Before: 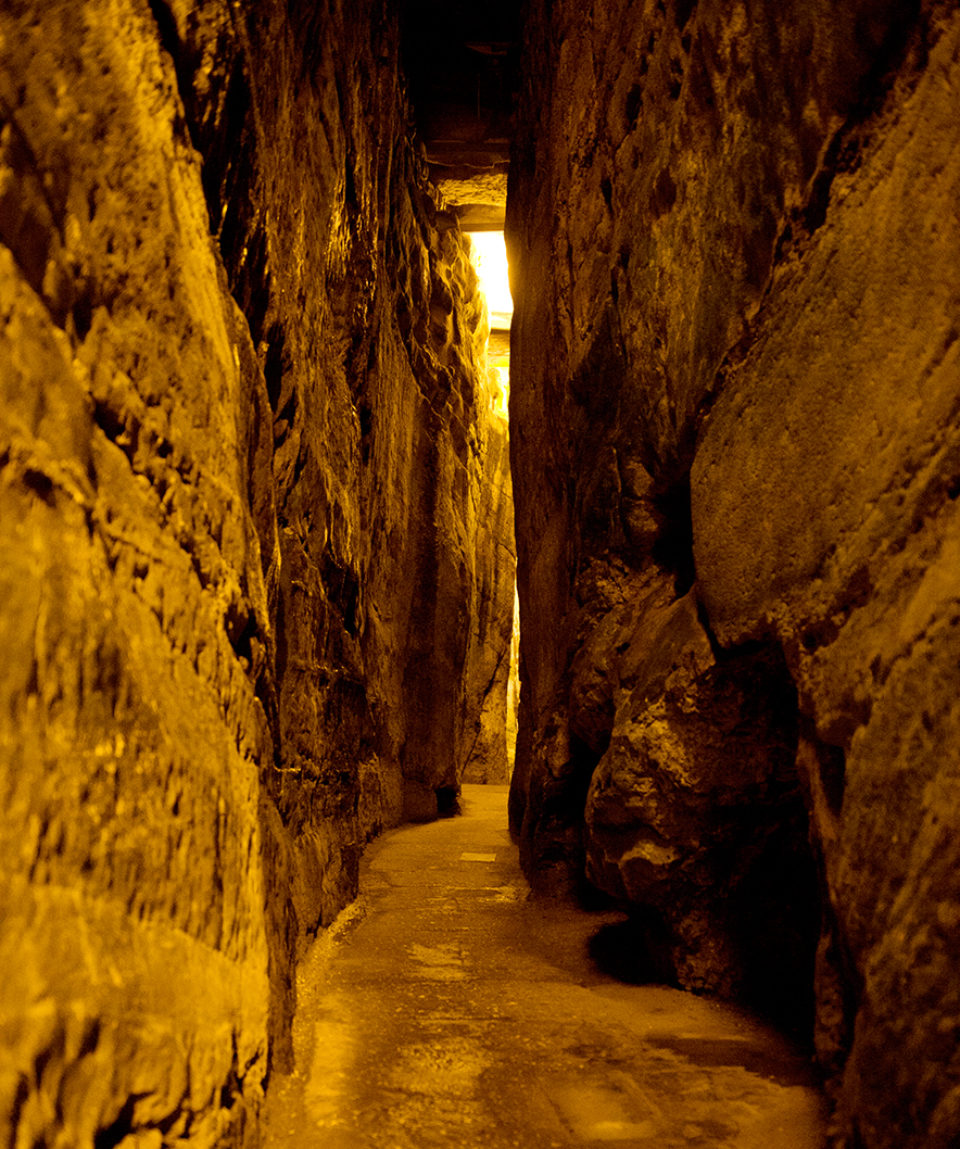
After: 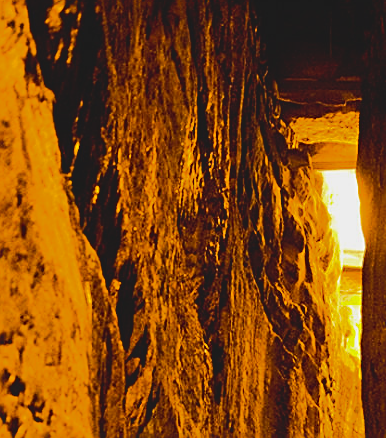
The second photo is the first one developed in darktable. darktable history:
sharpen: on, module defaults
contrast brightness saturation: contrast -0.198, saturation 0.186
crop: left 15.502%, top 5.431%, right 44.27%, bottom 56.401%
tone equalizer: -8 EV -0.533 EV, -7 EV -0.332 EV, -6 EV -0.064 EV, -5 EV 0.442 EV, -4 EV 0.958 EV, -3 EV 0.808 EV, -2 EV -0.014 EV, -1 EV 0.128 EV, +0 EV -0.01 EV, edges refinement/feathering 500, mask exposure compensation -1.57 EV, preserve details no
